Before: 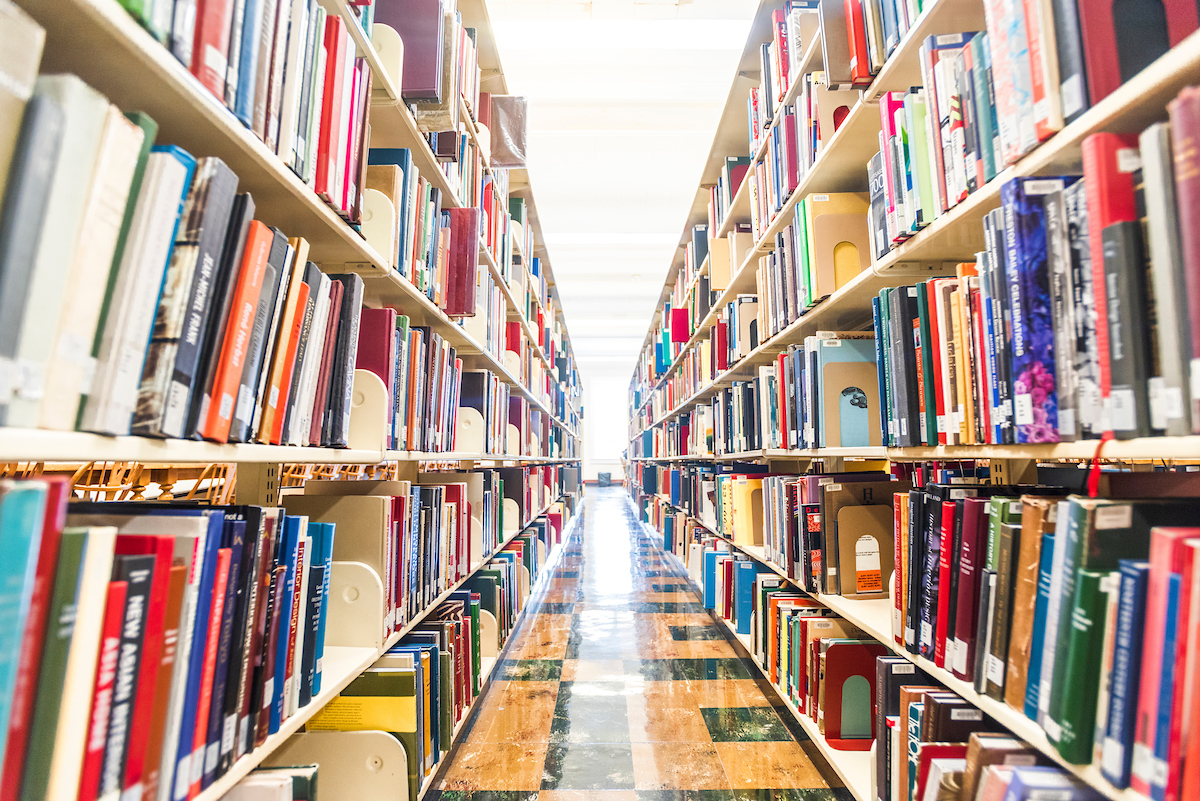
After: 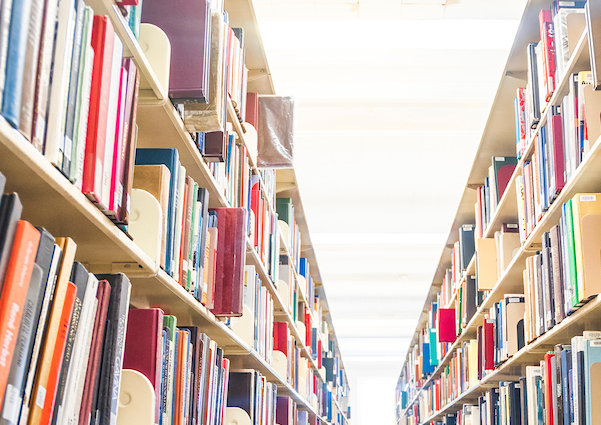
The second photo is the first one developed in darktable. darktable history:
crop: left 19.478%, right 30.364%, bottom 46.827%
